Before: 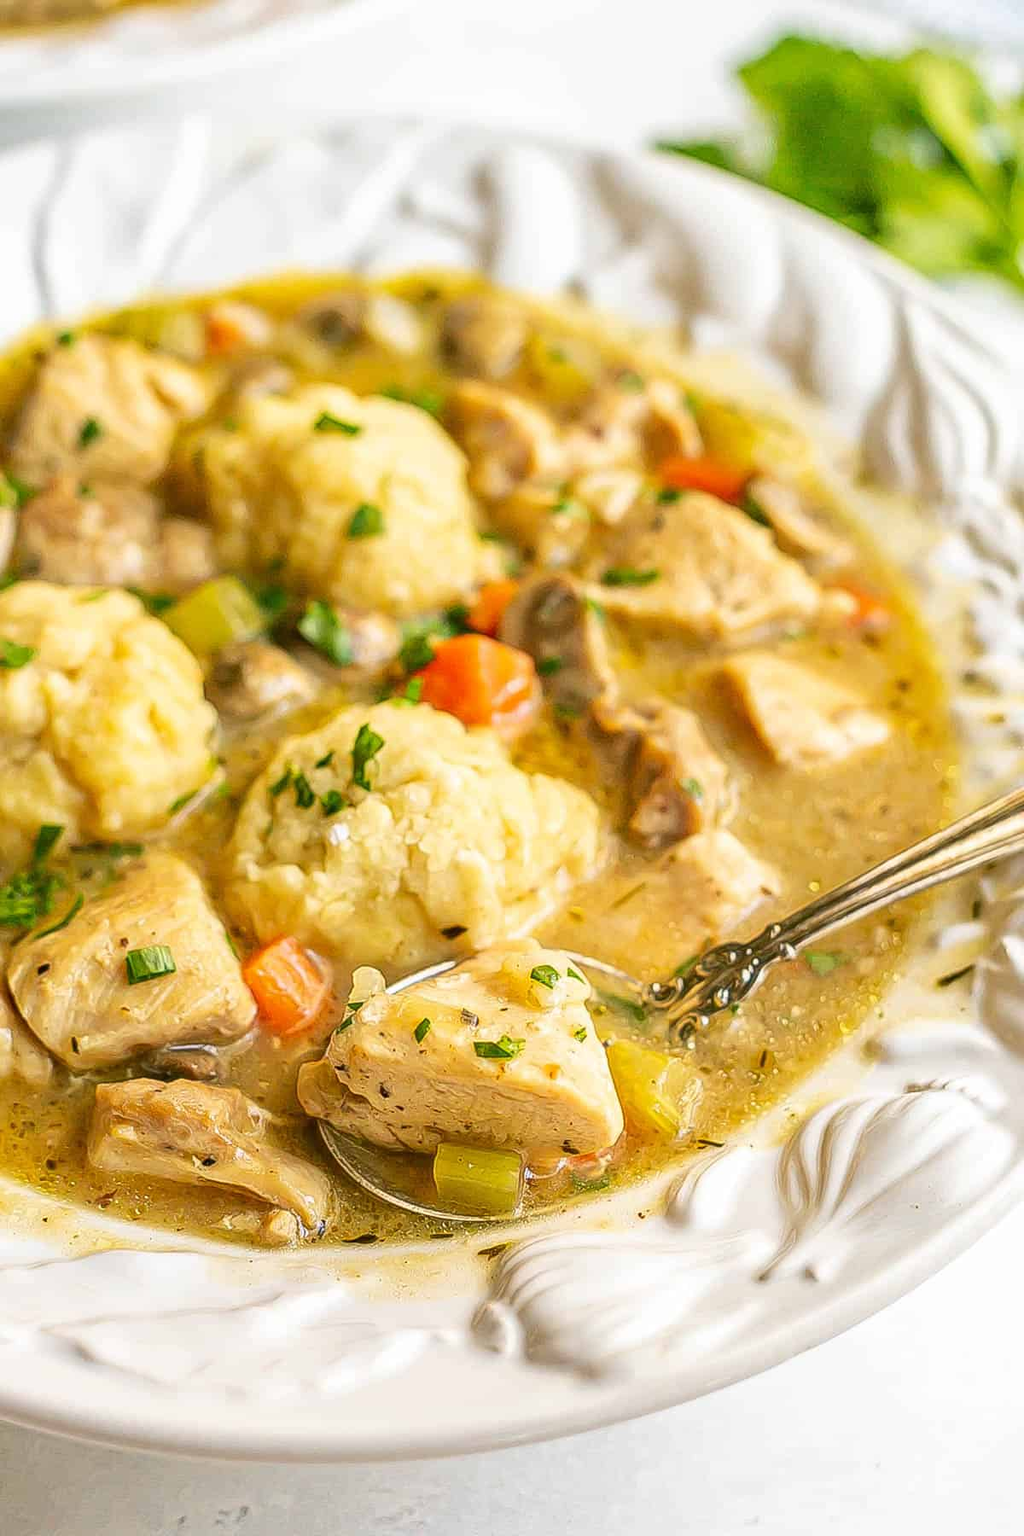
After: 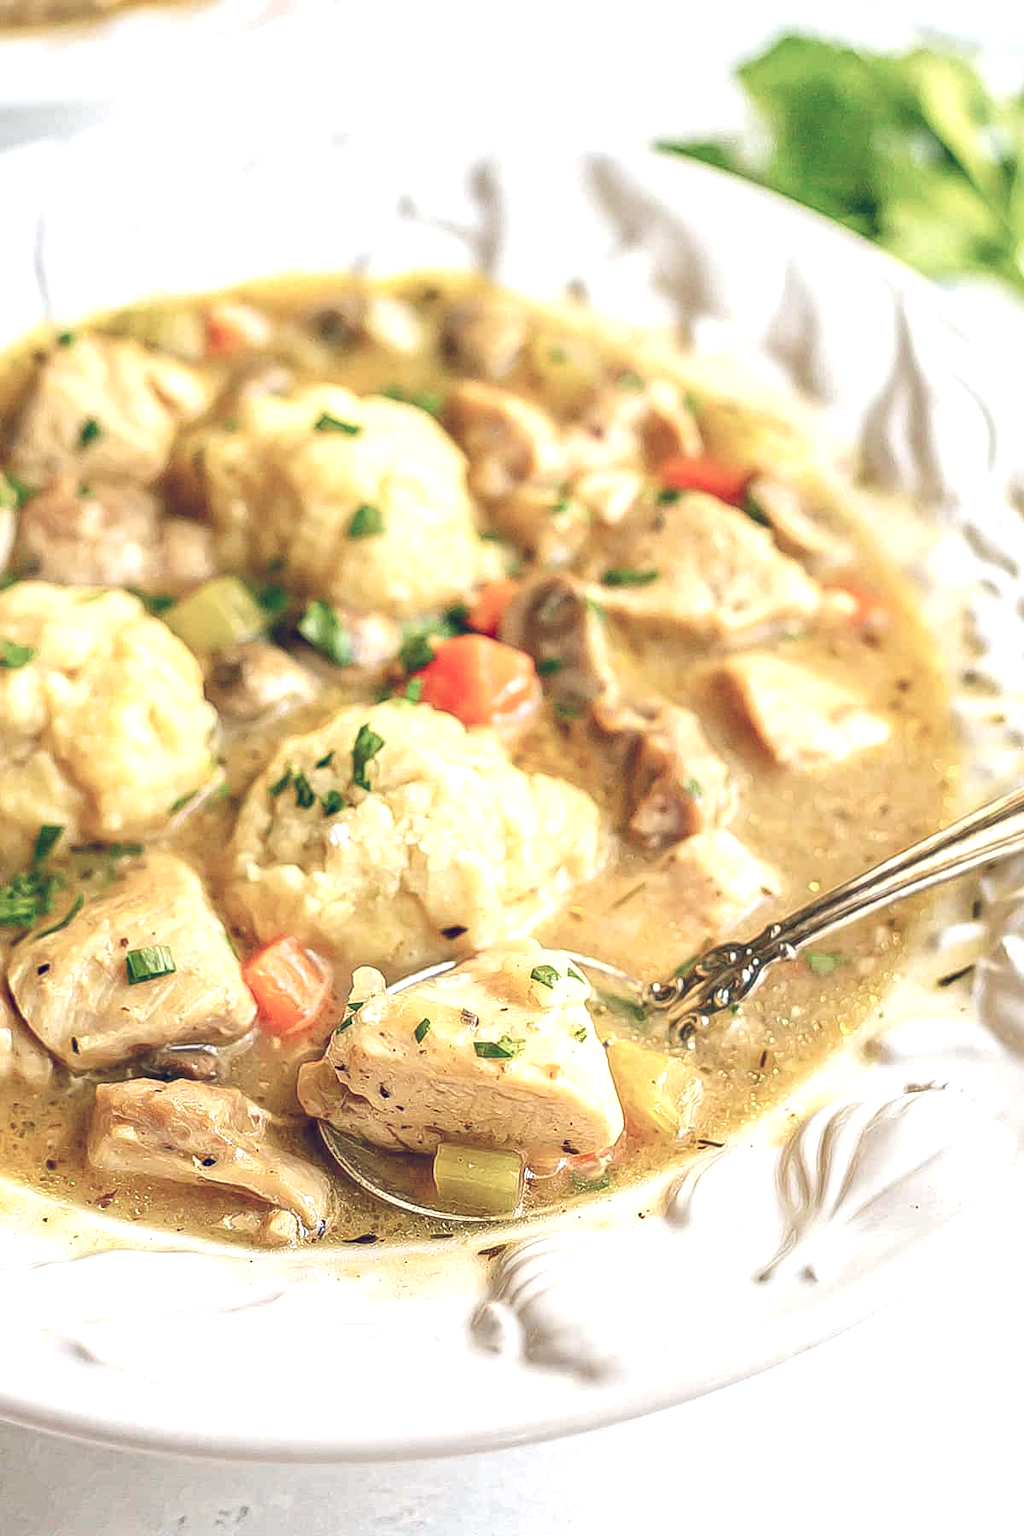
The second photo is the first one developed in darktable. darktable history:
color balance rgb: global offset › chroma 0.248%, global offset › hue 258.12°, linear chroma grading › global chroma -15.574%, perceptual saturation grading › global saturation 0.187%, perceptual saturation grading › highlights -19.89%, perceptual saturation grading › shadows 19.261%, perceptual brilliance grading › global brilliance 11.808%
